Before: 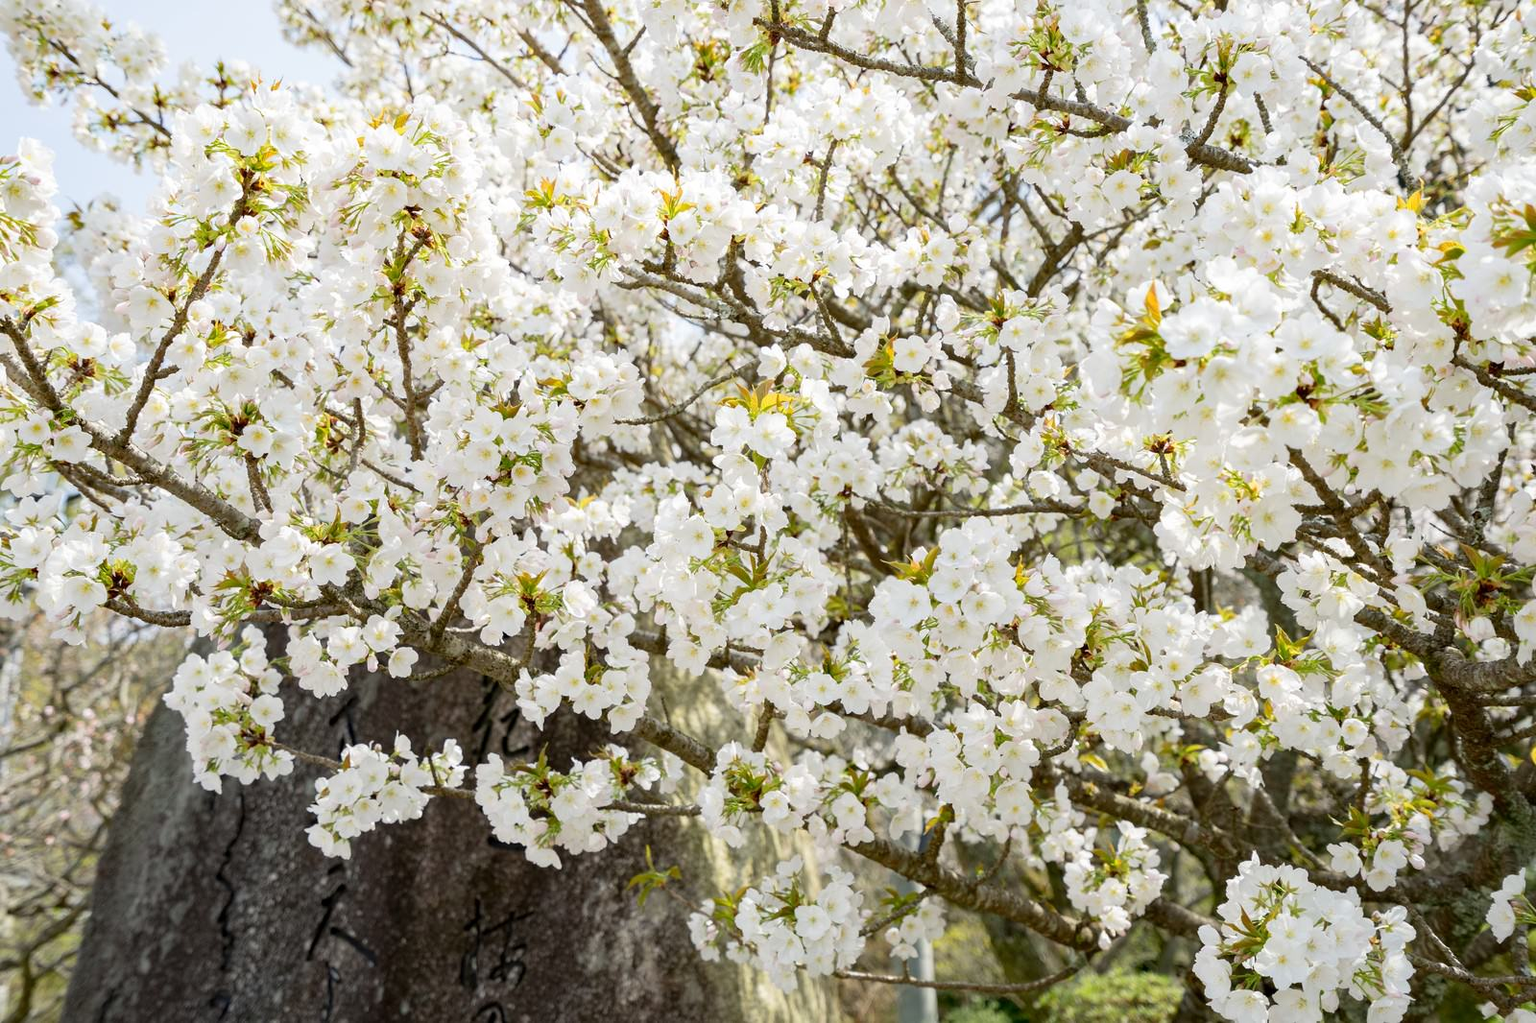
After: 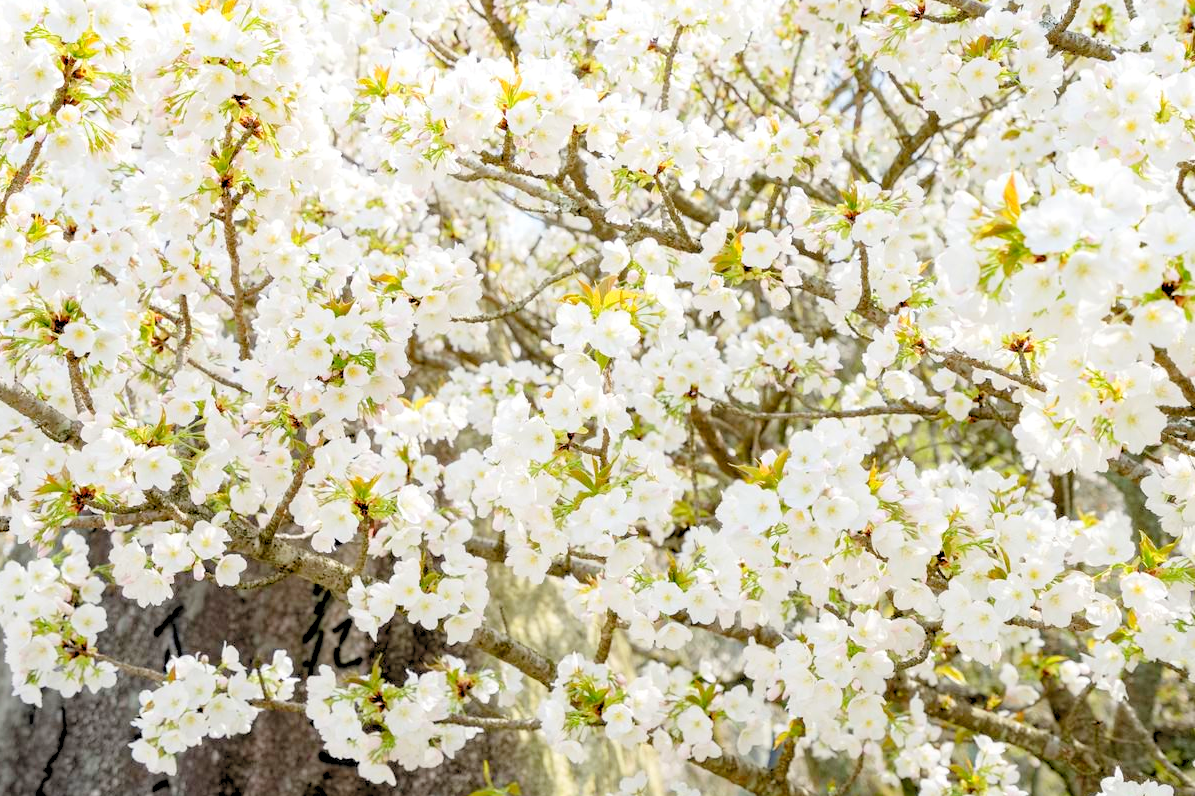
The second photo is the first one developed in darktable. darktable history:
crop and rotate: left 11.831%, top 11.346%, right 13.429%, bottom 13.899%
levels: levels [0.072, 0.414, 0.976]
